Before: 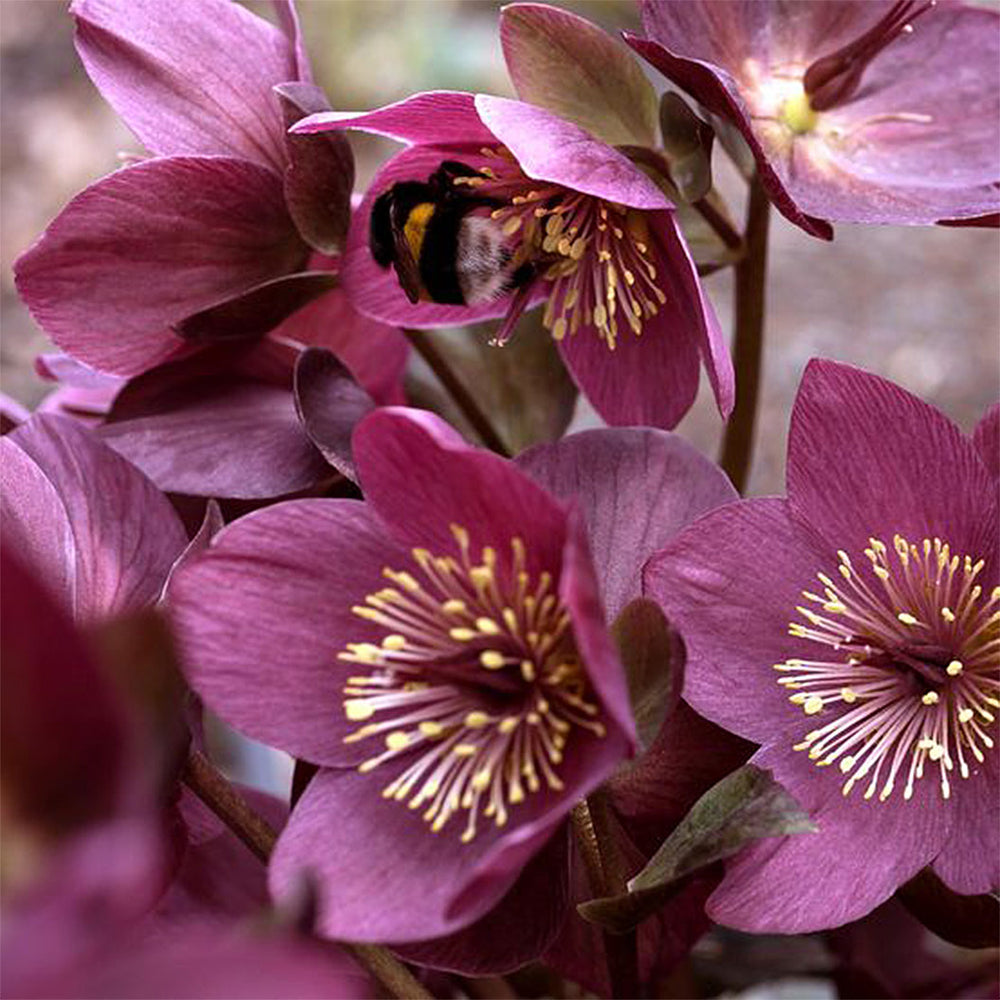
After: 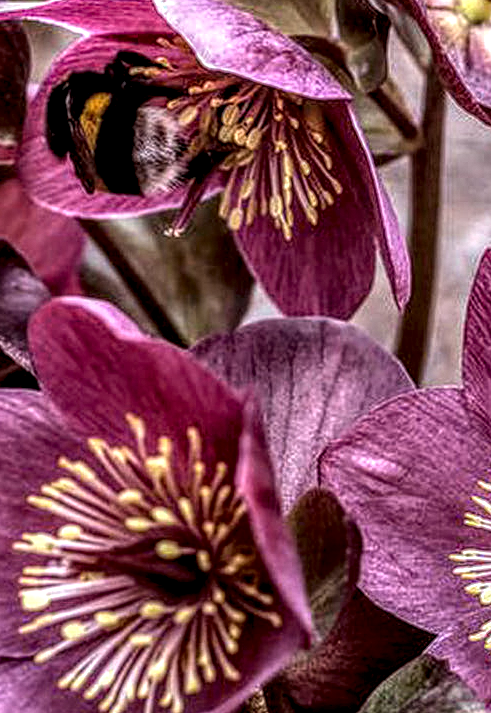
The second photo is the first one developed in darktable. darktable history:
local contrast: highlights 3%, shadows 3%, detail 300%, midtone range 0.307
crop: left 32.409%, top 11%, right 18.416%, bottom 17.608%
